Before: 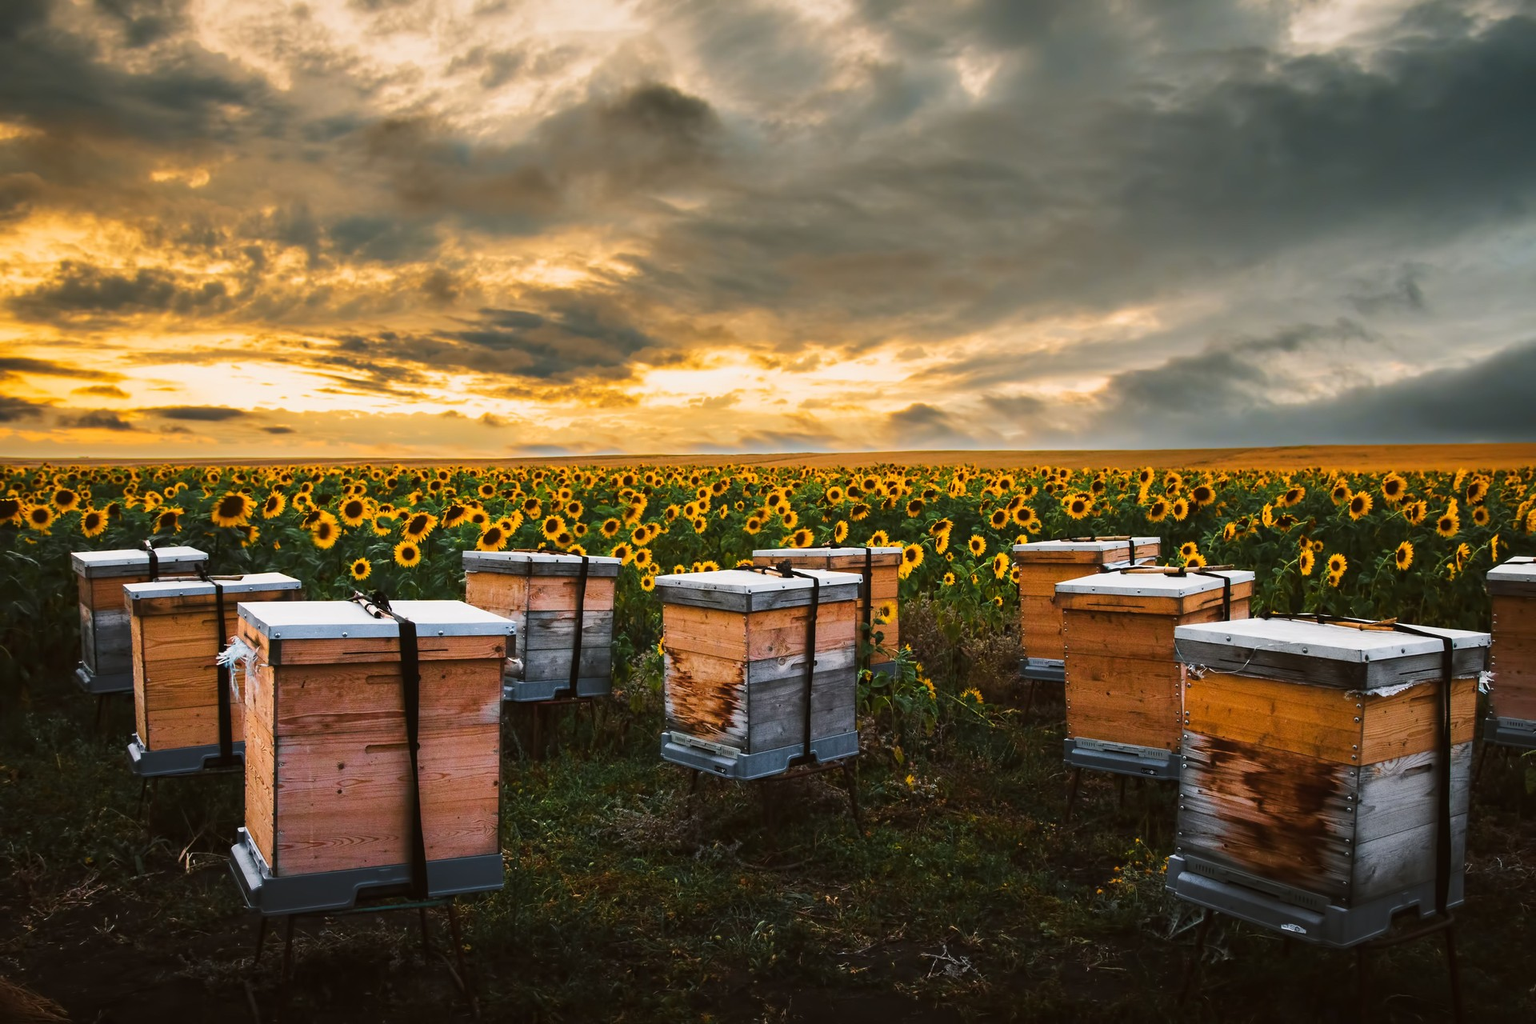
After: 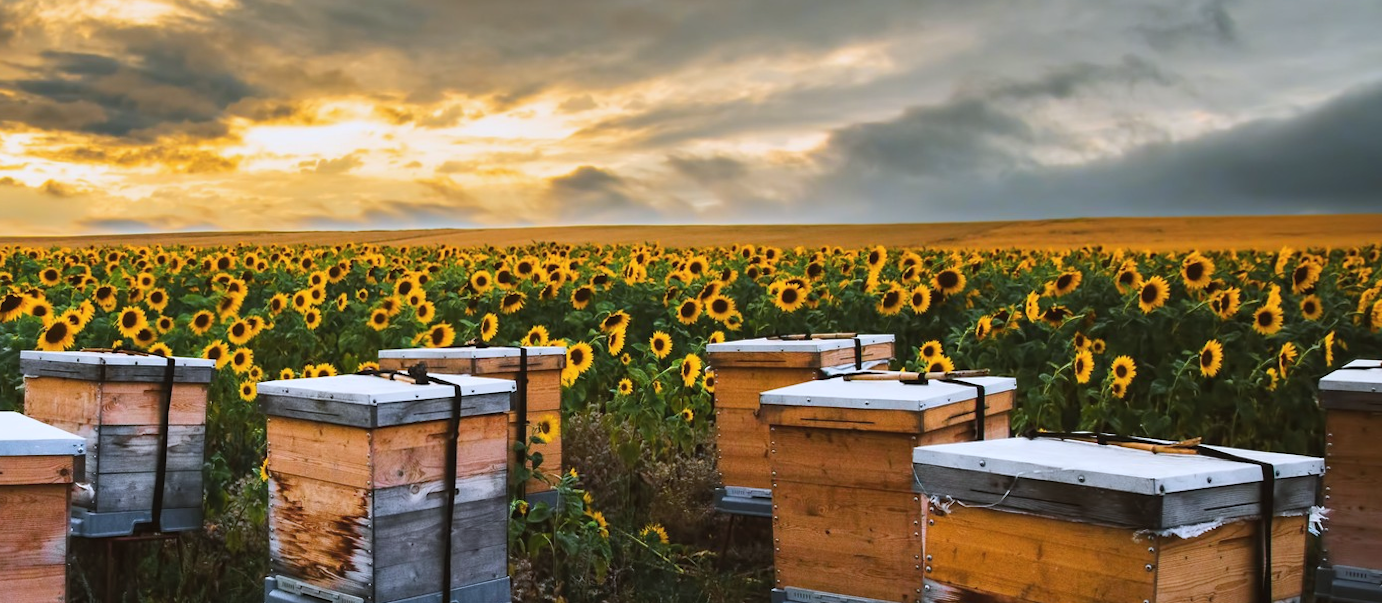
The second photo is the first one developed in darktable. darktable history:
rotate and perspective: lens shift (horizontal) -0.055, automatic cropping off
white balance: red 0.954, blue 1.079
contrast brightness saturation: contrast 0.05, brightness 0.06, saturation 0.01
crop and rotate: left 27.938%, top 27.046%, bottom 27.046%
